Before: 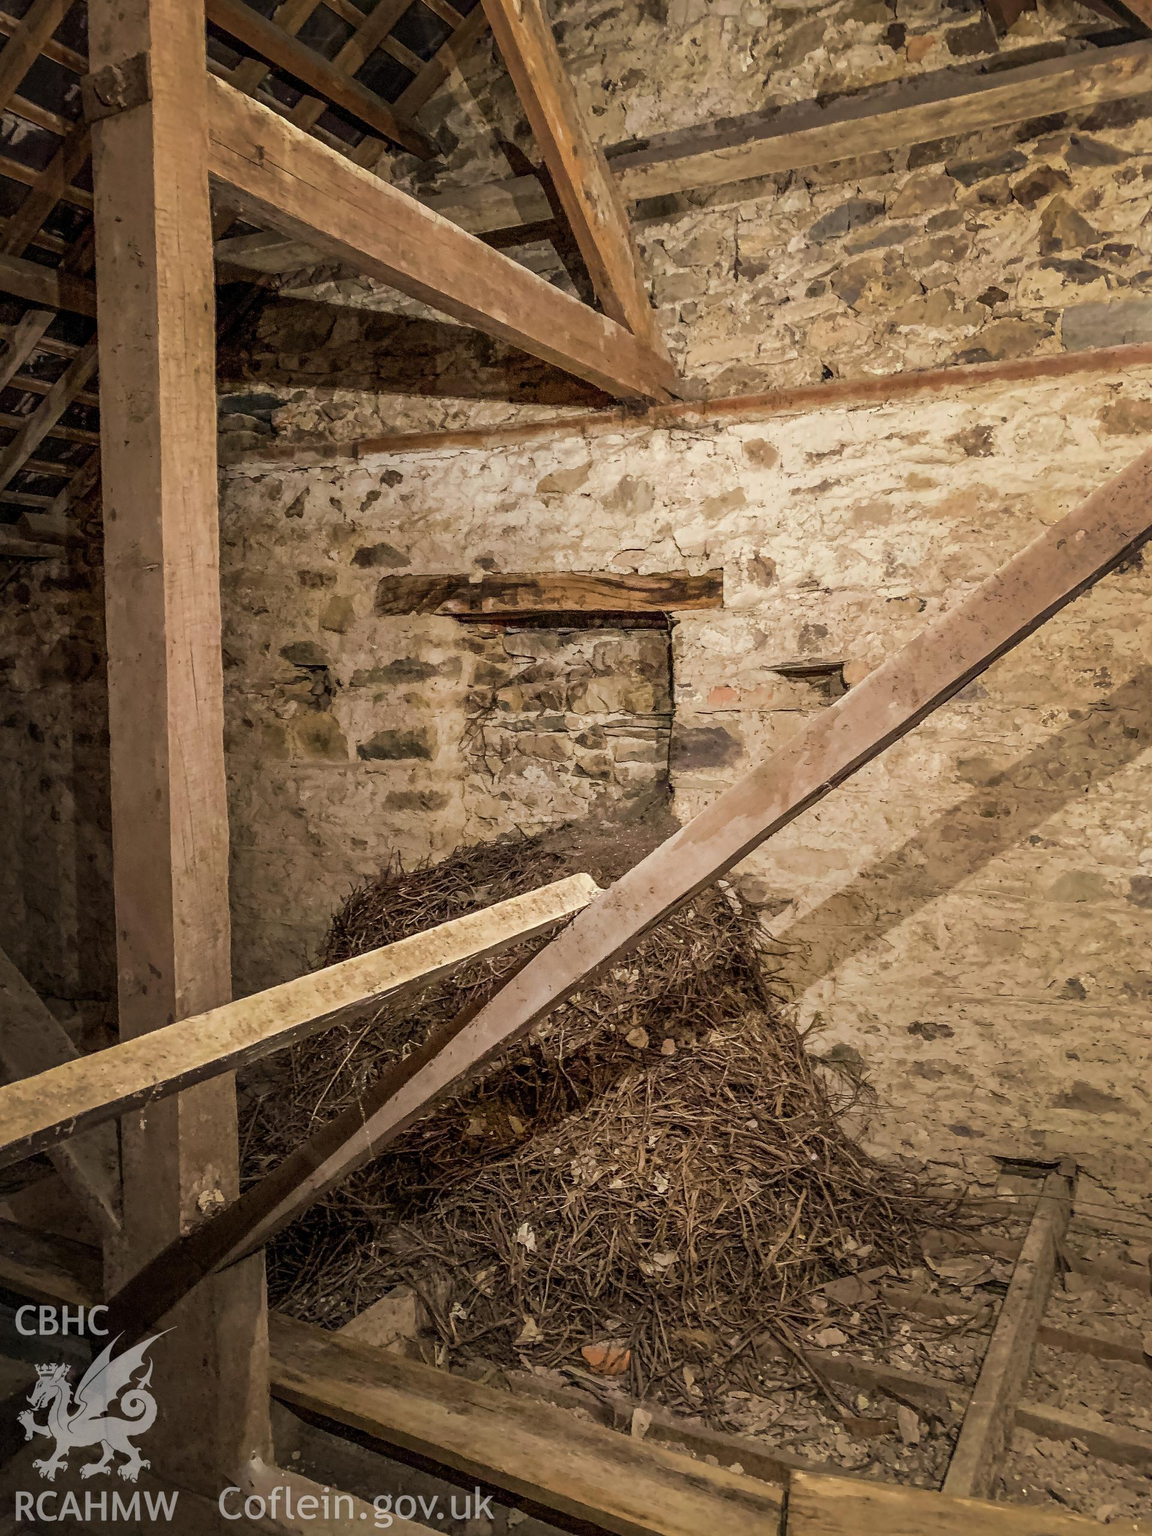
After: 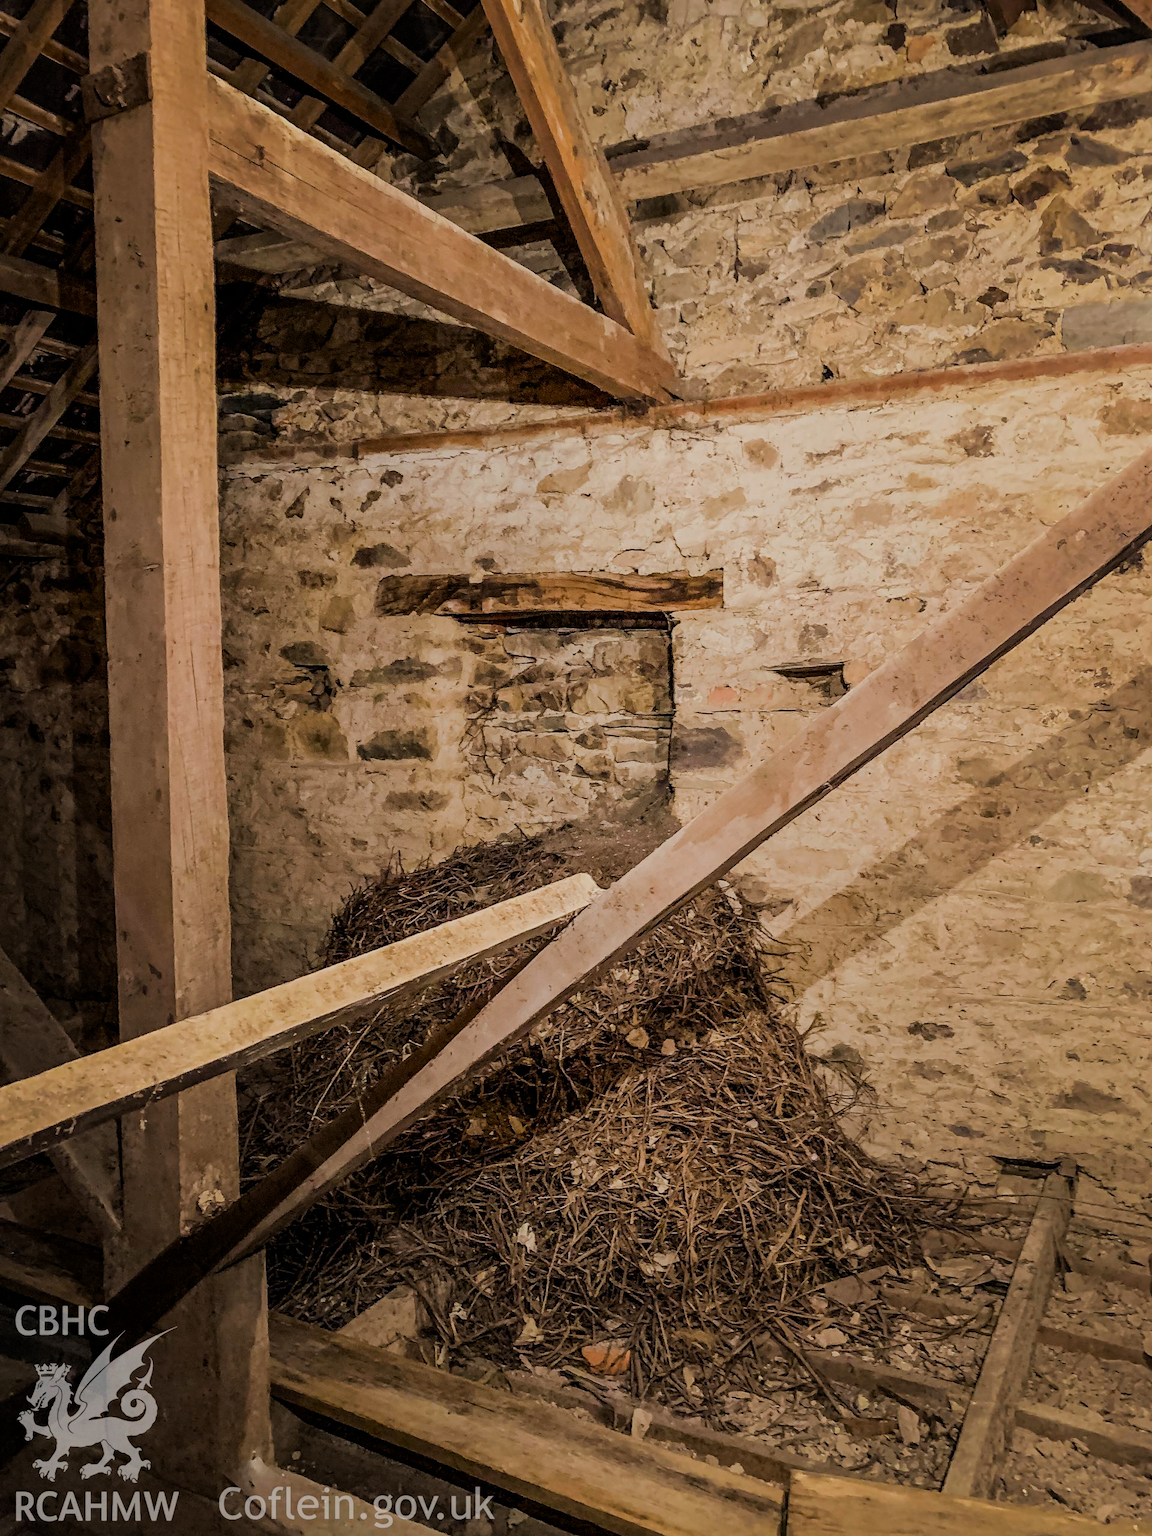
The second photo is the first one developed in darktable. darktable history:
contrast brightness saturation: contrast 0.04, saturation 0.16
filmic rgb: black relative exposure -7.32 EV, white relative exposure 5.09 EV, hardness 3.2
